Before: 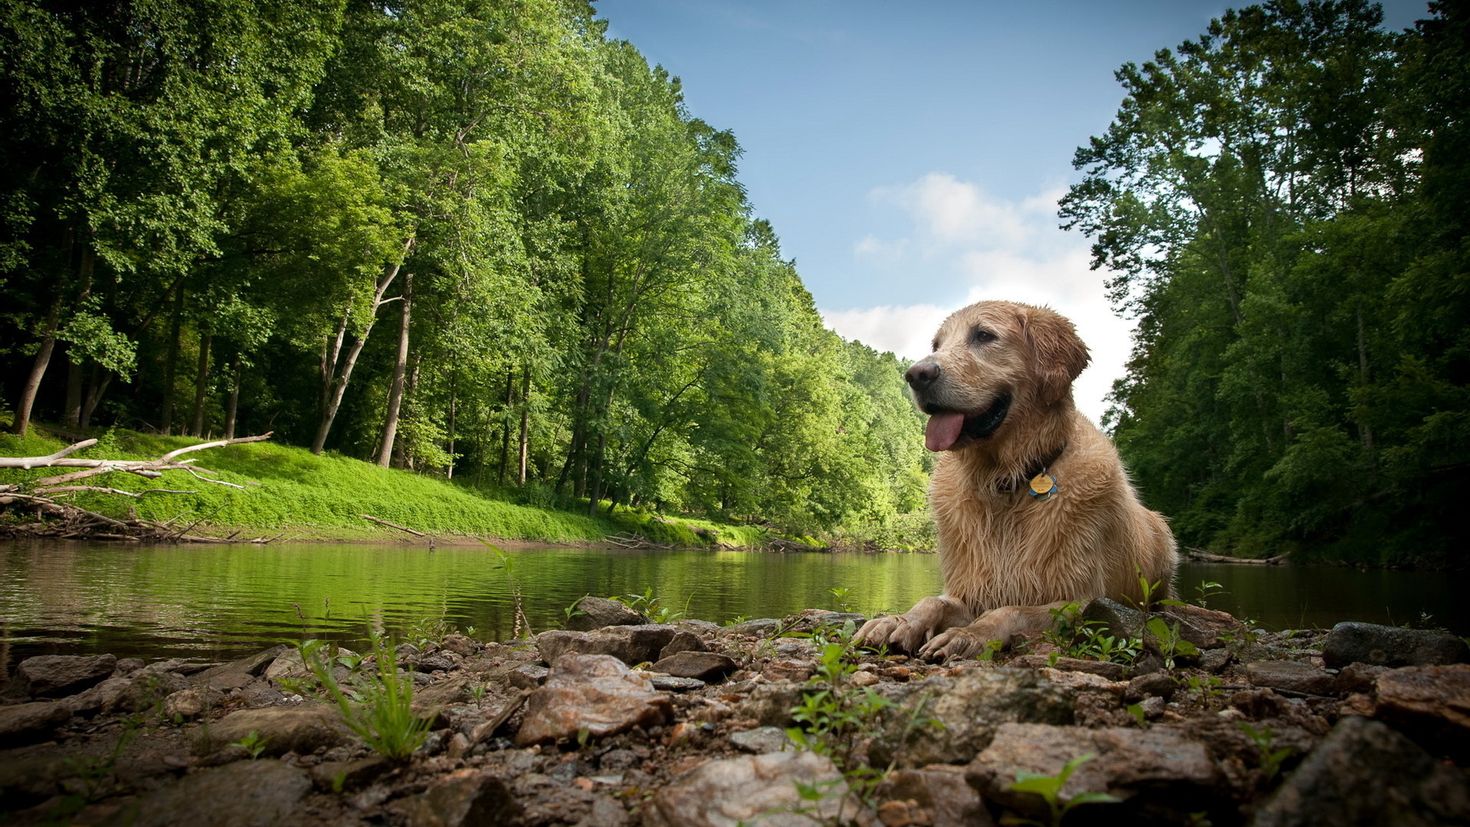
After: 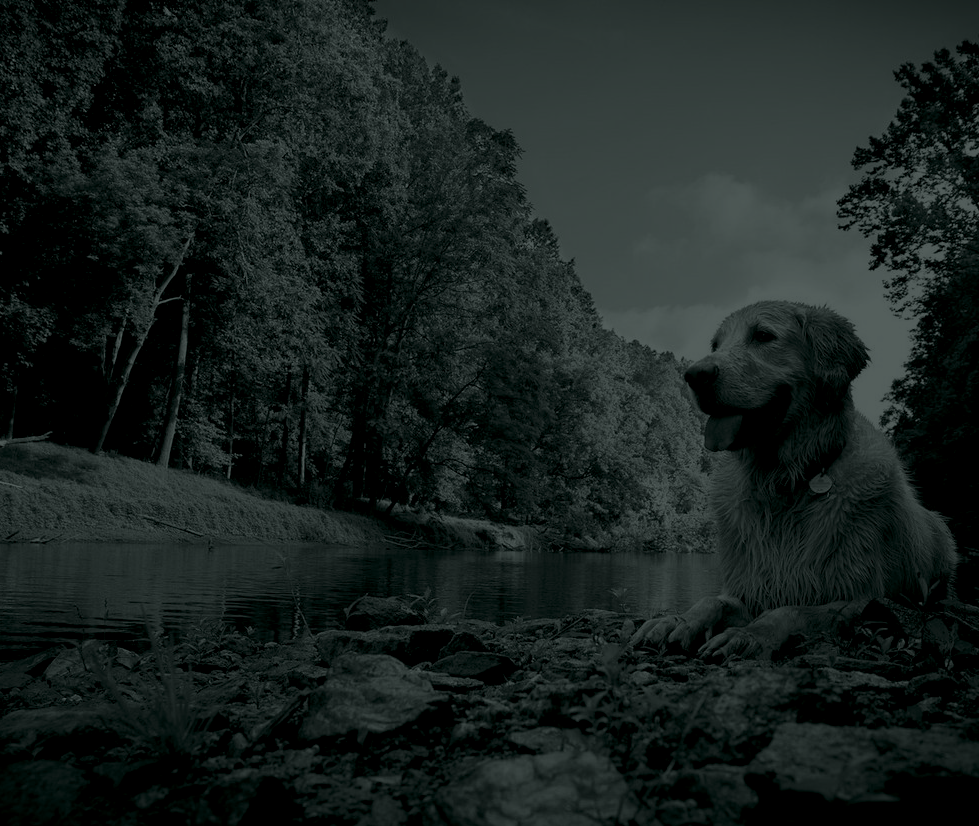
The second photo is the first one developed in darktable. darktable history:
colorize: hue 90°, saturation 19%, lightness 1.59%, version 1
crop and rotate: left 15.055%, right 18.278%
